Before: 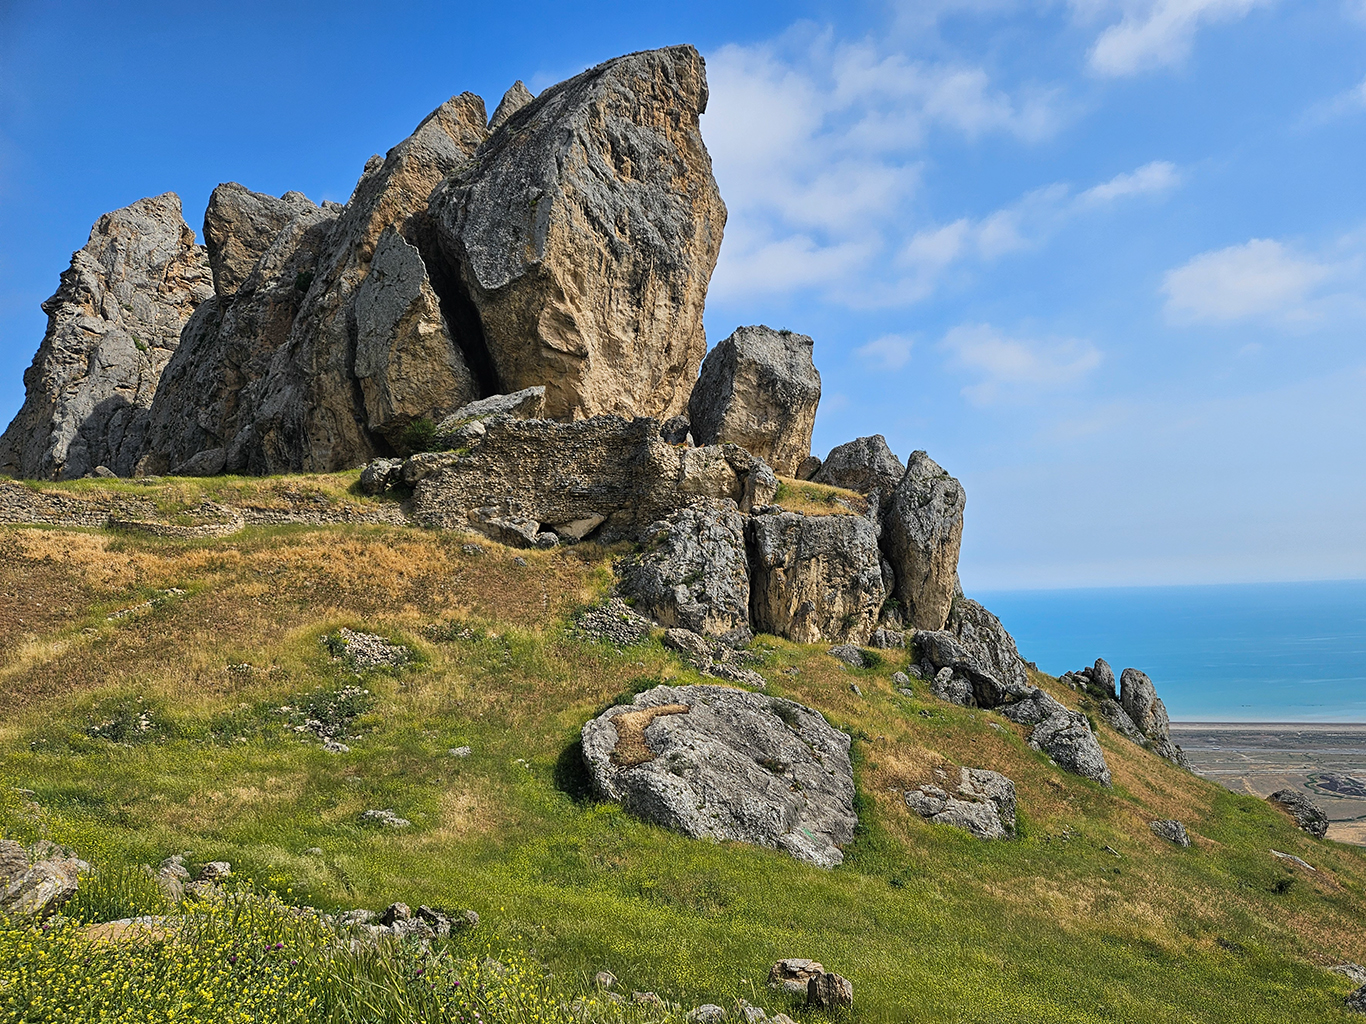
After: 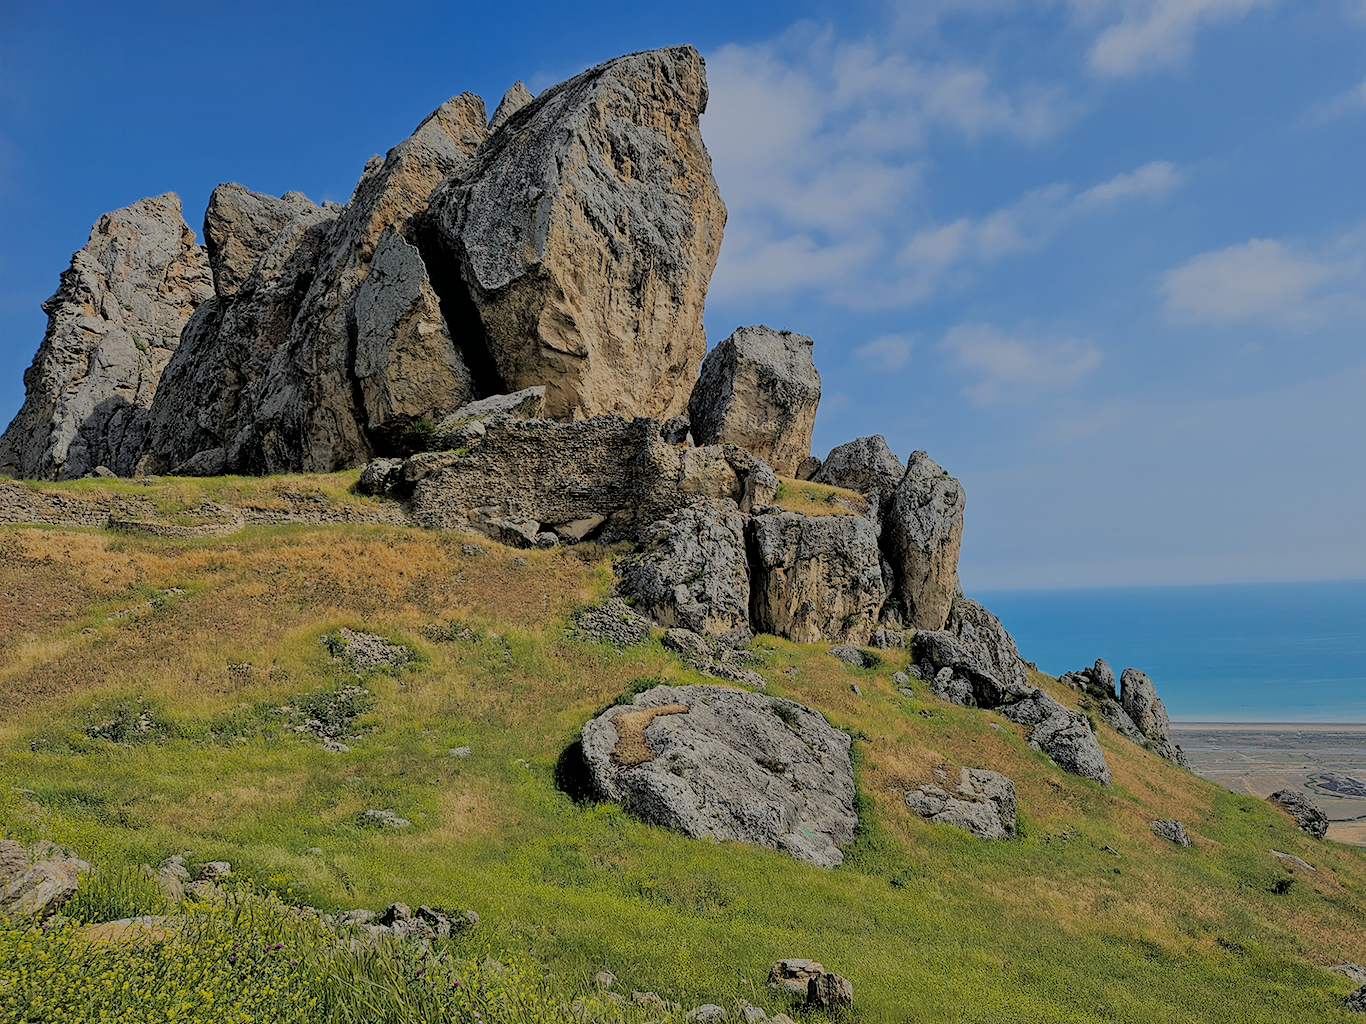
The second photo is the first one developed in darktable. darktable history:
filmic rgb: black relative exposure -4.5 EV, white relative exposure 6.55 EV, threshold 5.94 EV, hardness 1.94, contrast 0.501, color science v6 (2022), enable highlight reconstruction true
